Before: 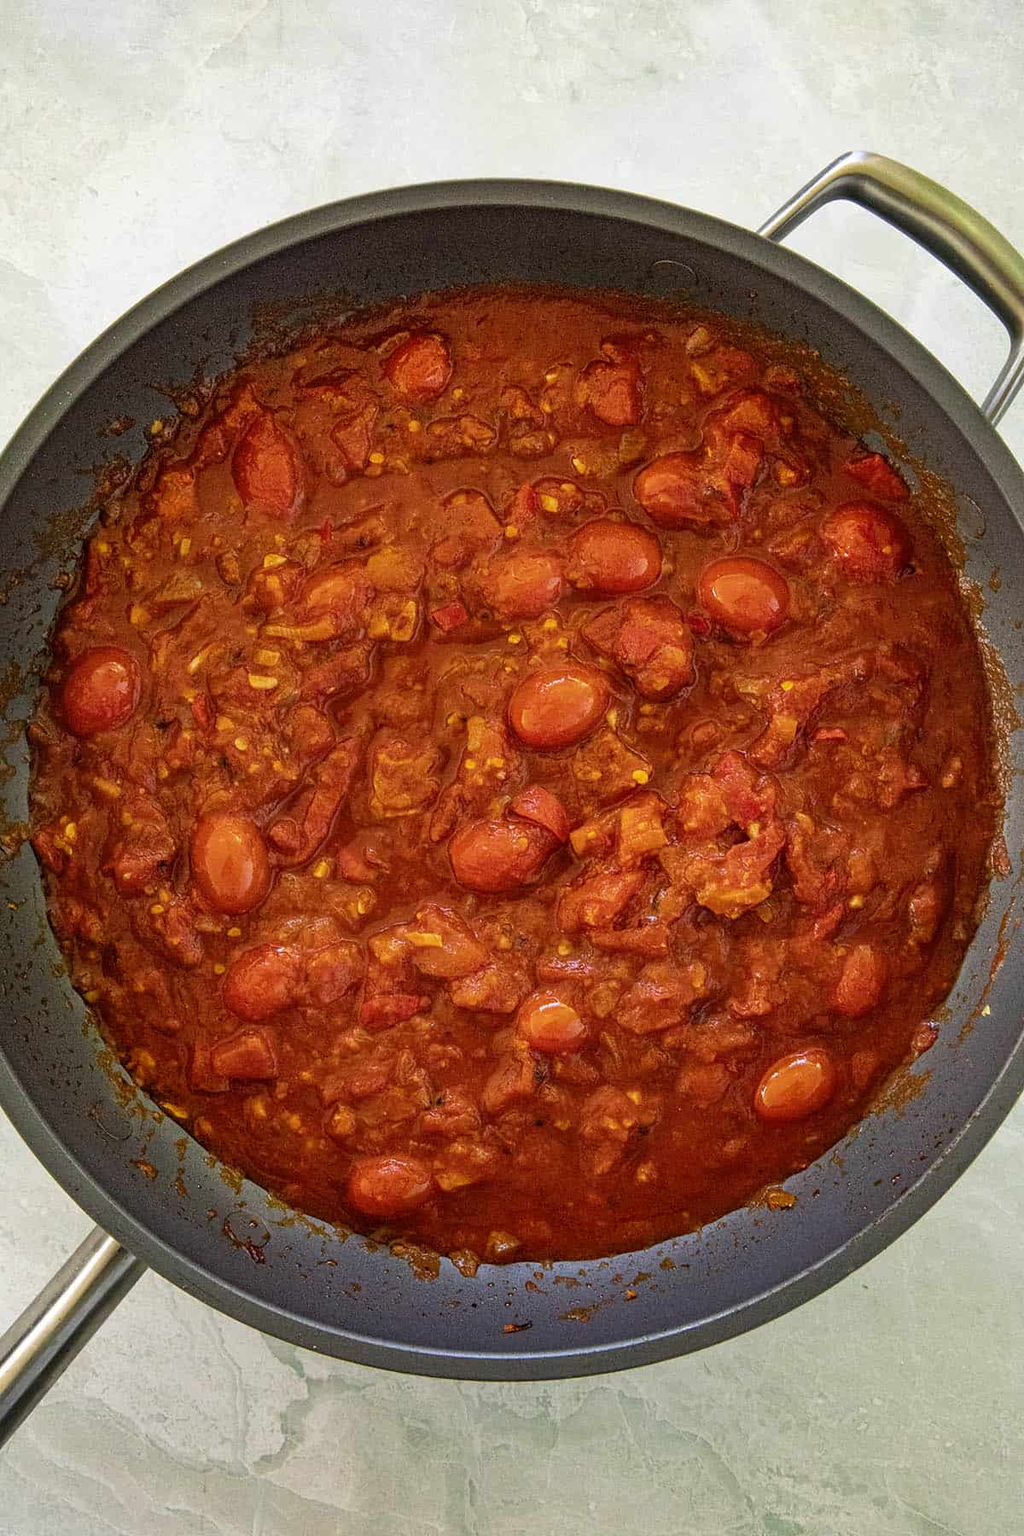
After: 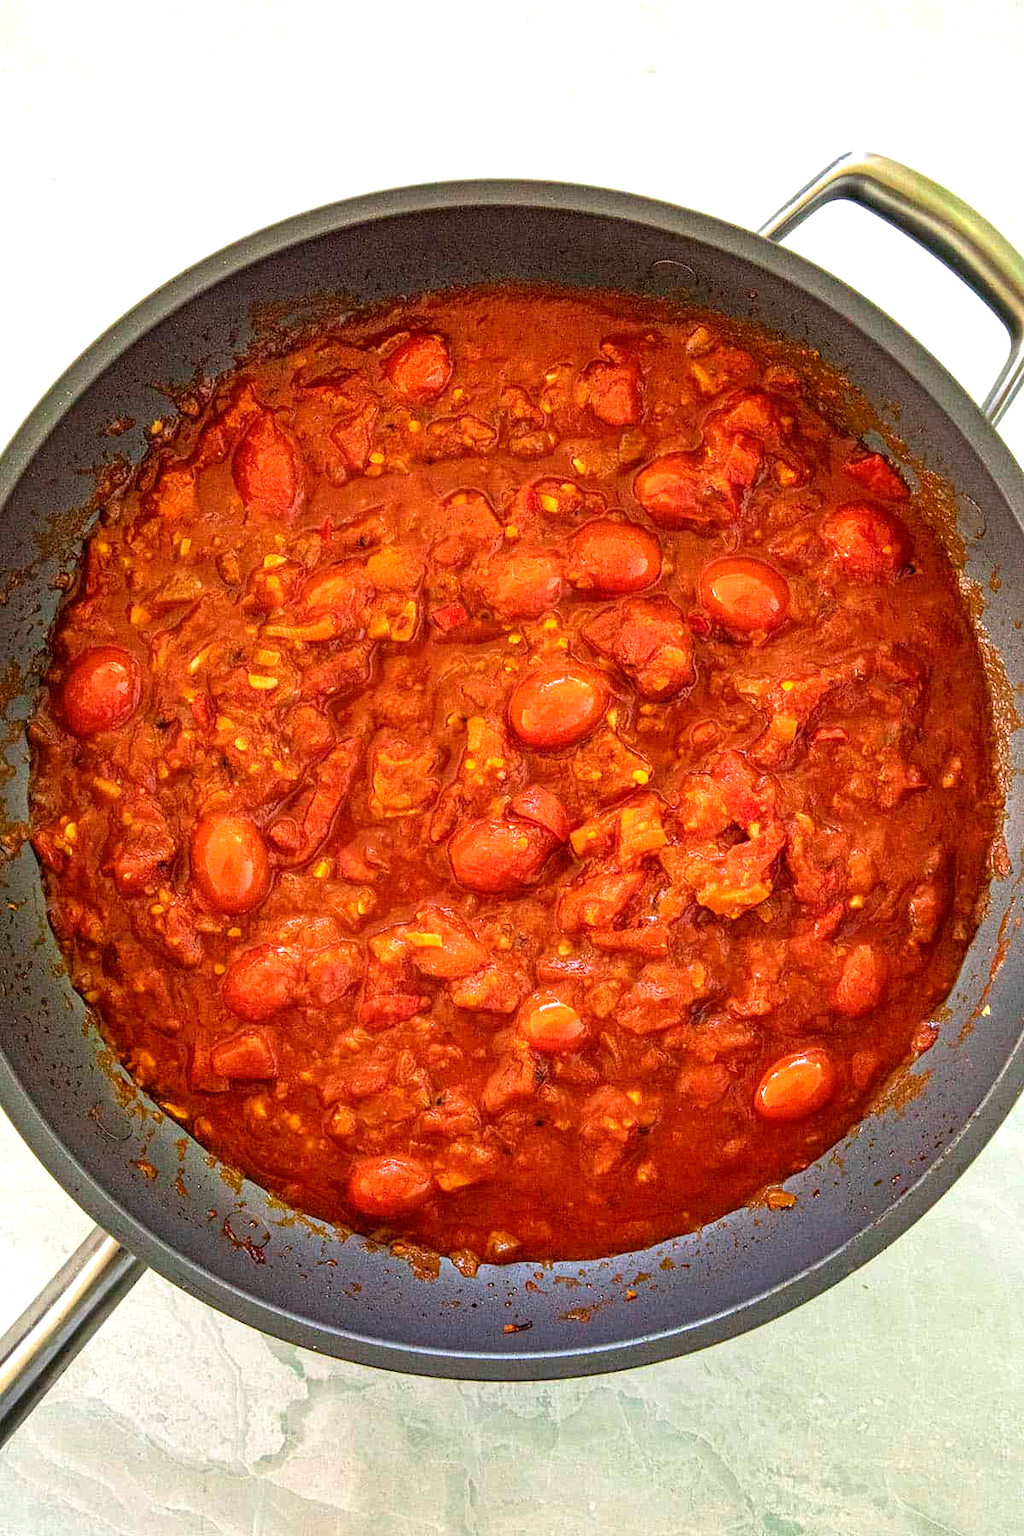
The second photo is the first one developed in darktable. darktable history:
exposure: exposure 0.695 EV, compensate highlight preservation false
